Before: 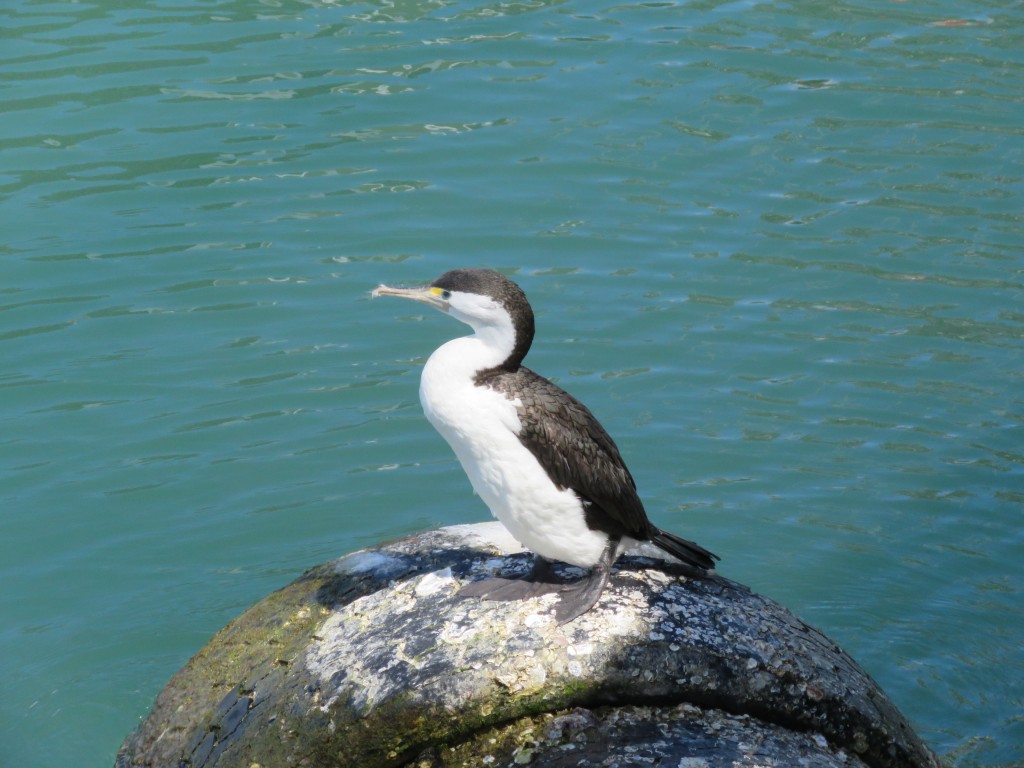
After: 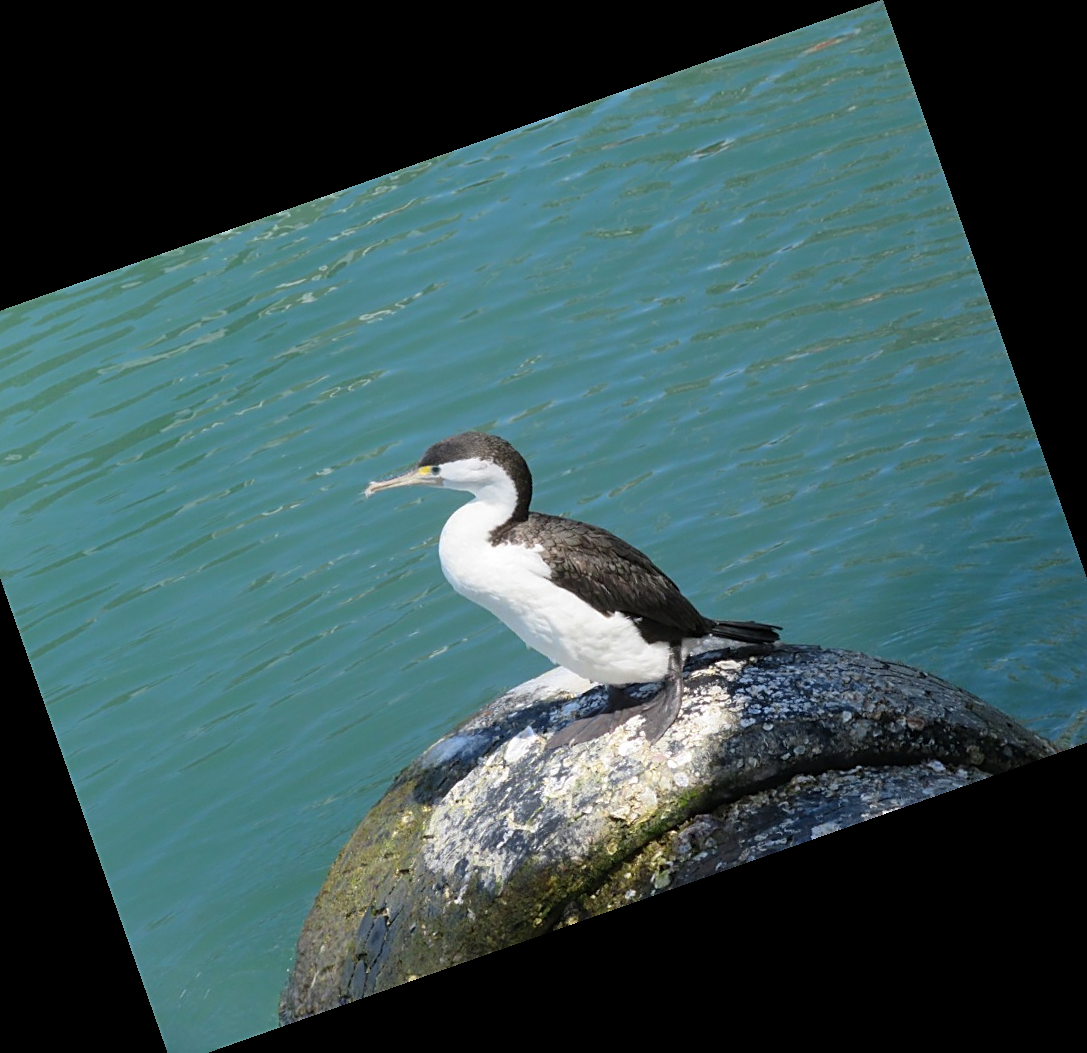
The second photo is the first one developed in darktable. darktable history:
sharpen: on, module defaults
crop and rotate: angle 19.43°, left 6.812%, right 4.125%, bottom 1.087%
